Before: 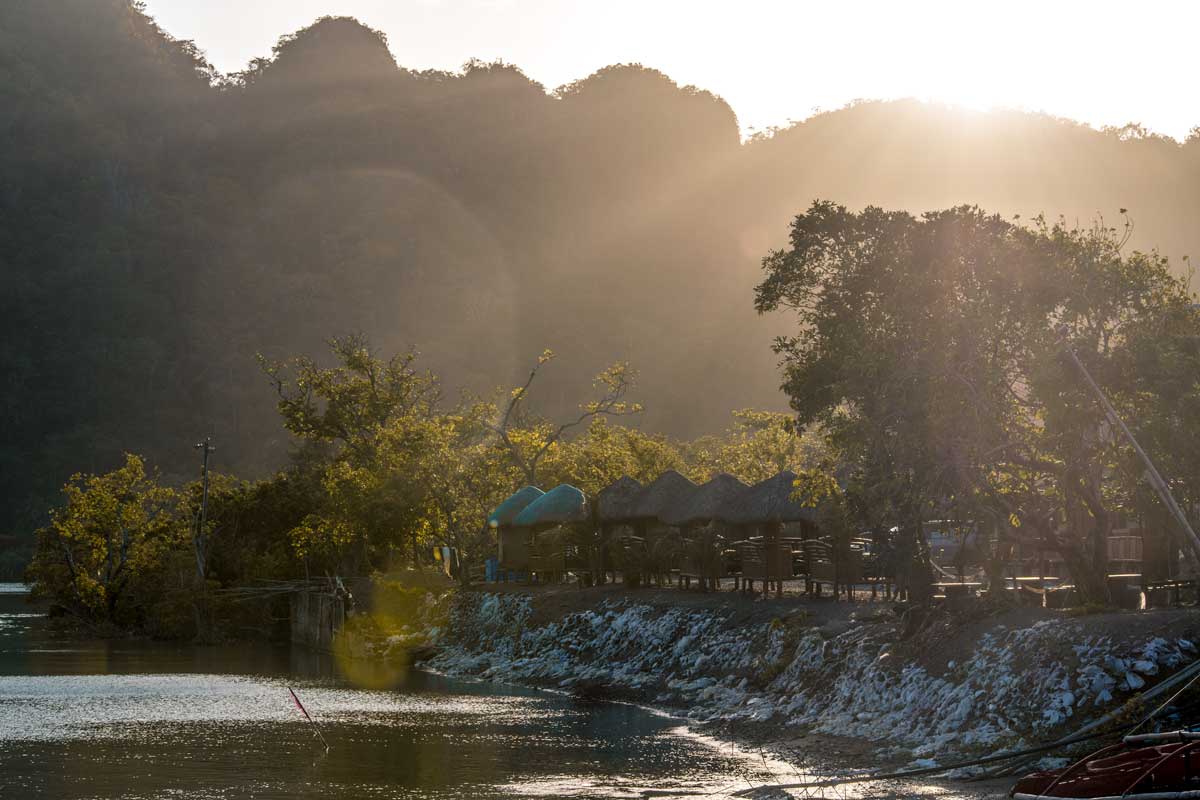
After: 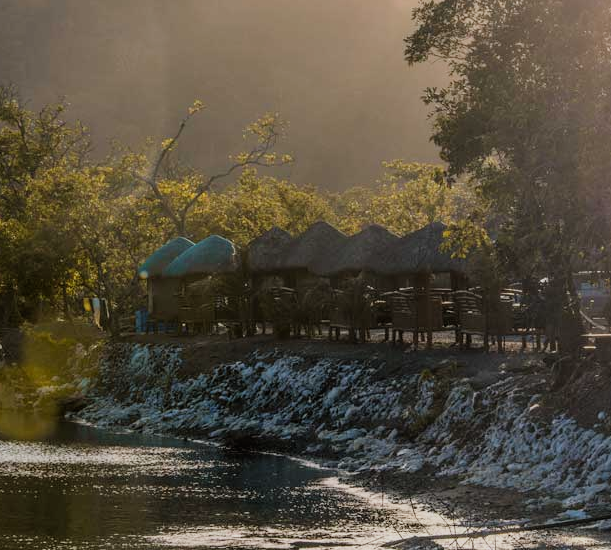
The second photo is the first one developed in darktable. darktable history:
crop and rotate: left 29.237%, top 31.152%, right 19.807%
filmic rgb: hardness 4.17
